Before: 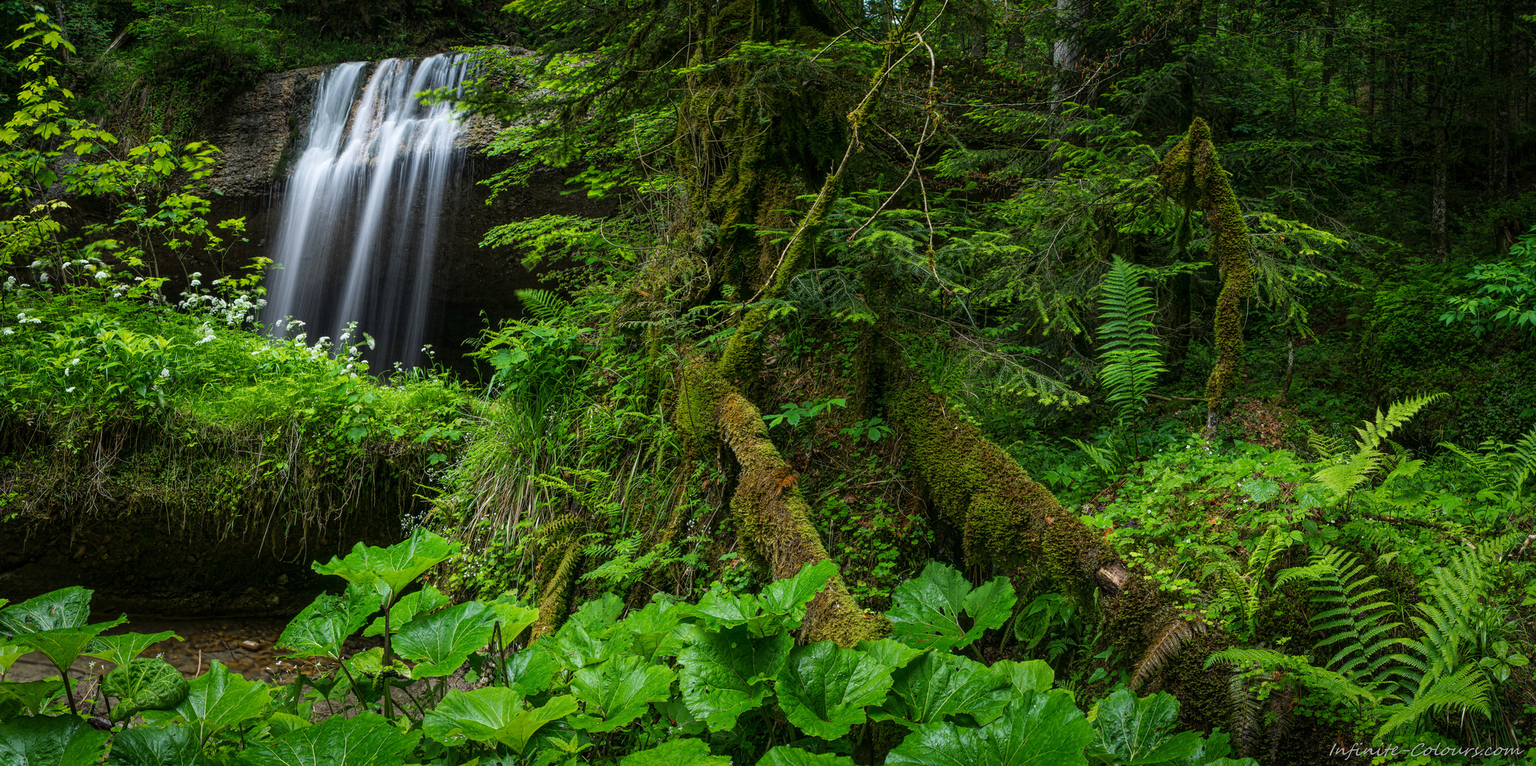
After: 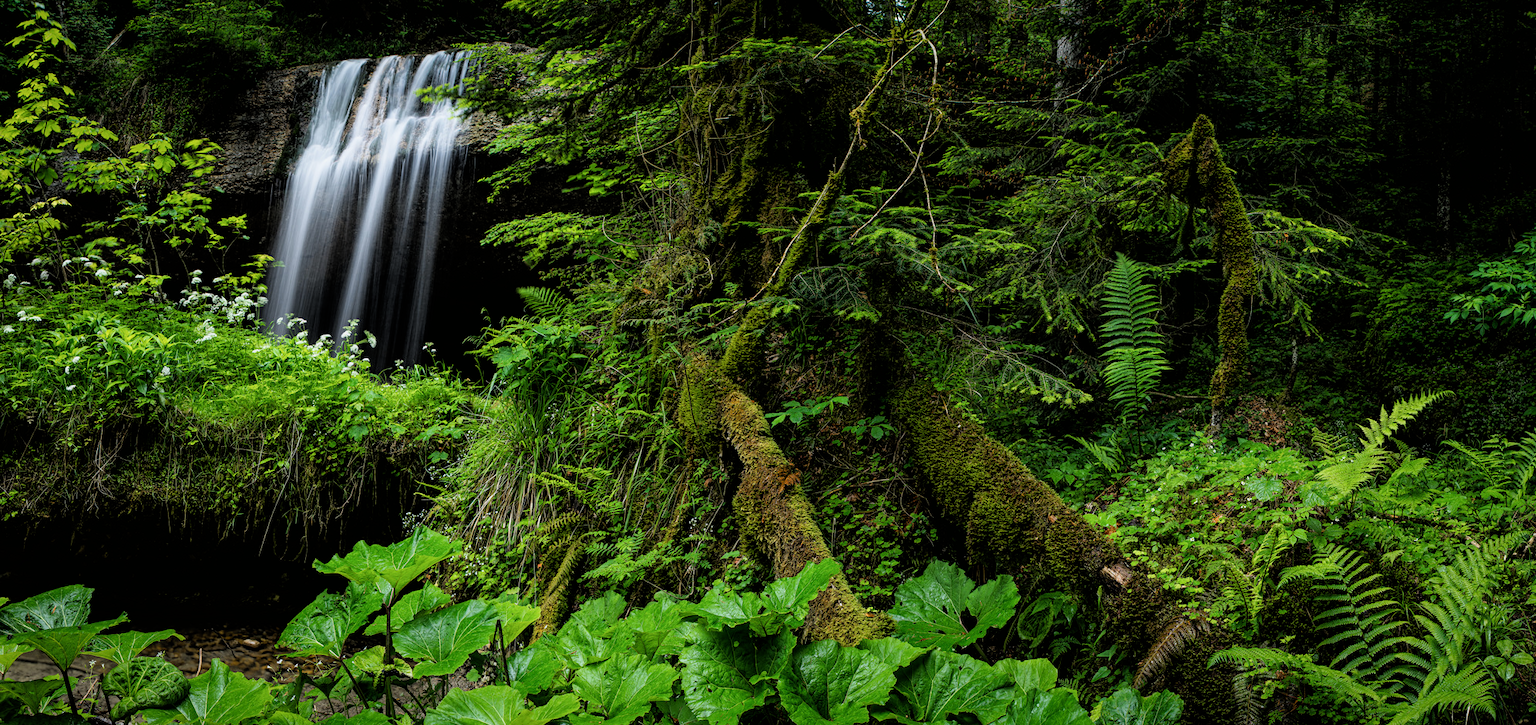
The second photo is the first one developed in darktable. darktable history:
filmic rgb: black relative exposure -4.91 EV, white relative exposure 2.84 EV, hardness 3.7
crop: top 0.448%, right 0.264%, bottom 5.045%
exposure: compensate highlight preservation false
